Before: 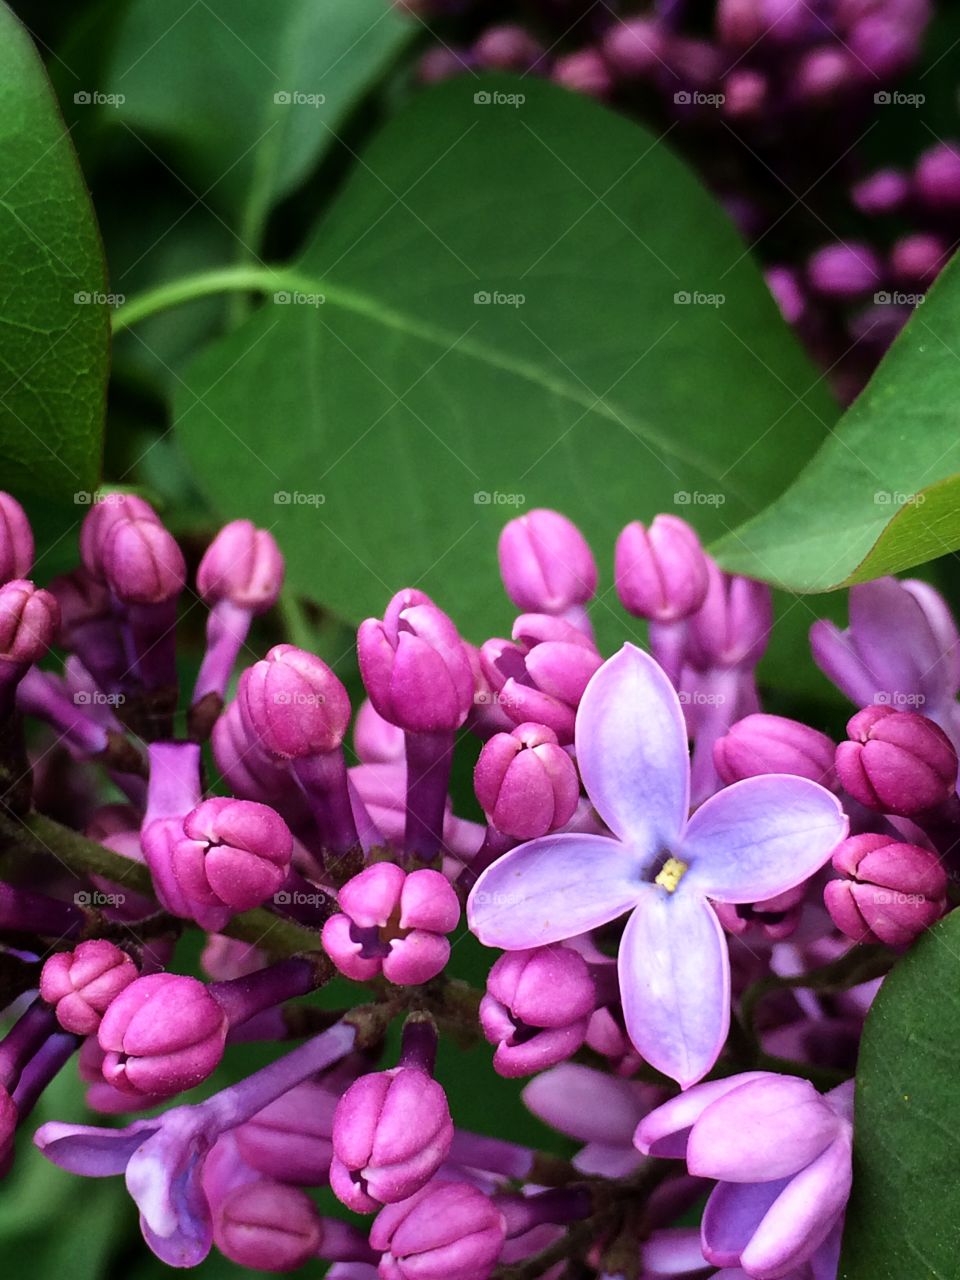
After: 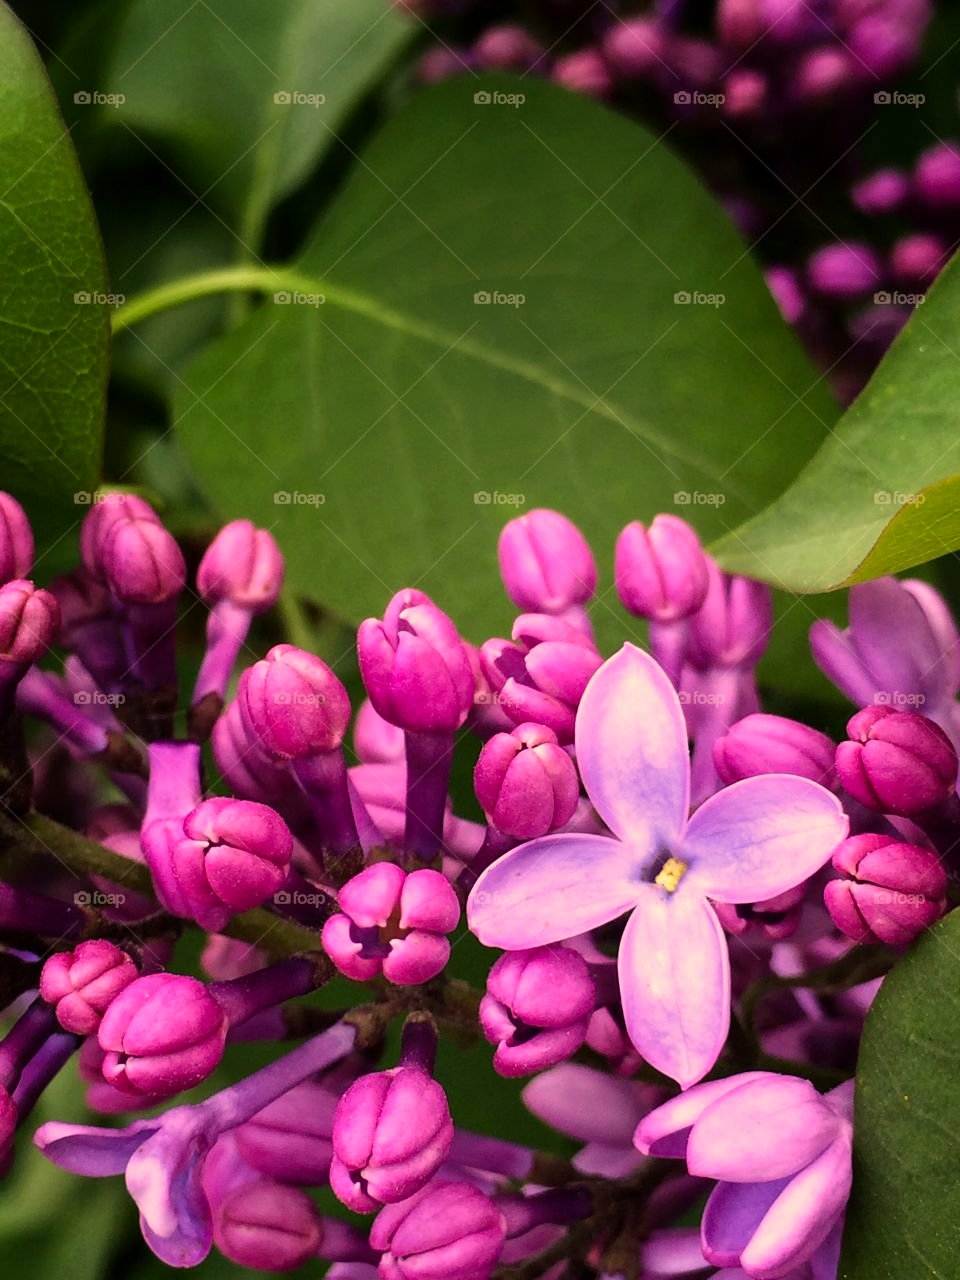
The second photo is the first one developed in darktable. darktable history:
color correction: highlights a* 21.79, highlights b* 21.54
